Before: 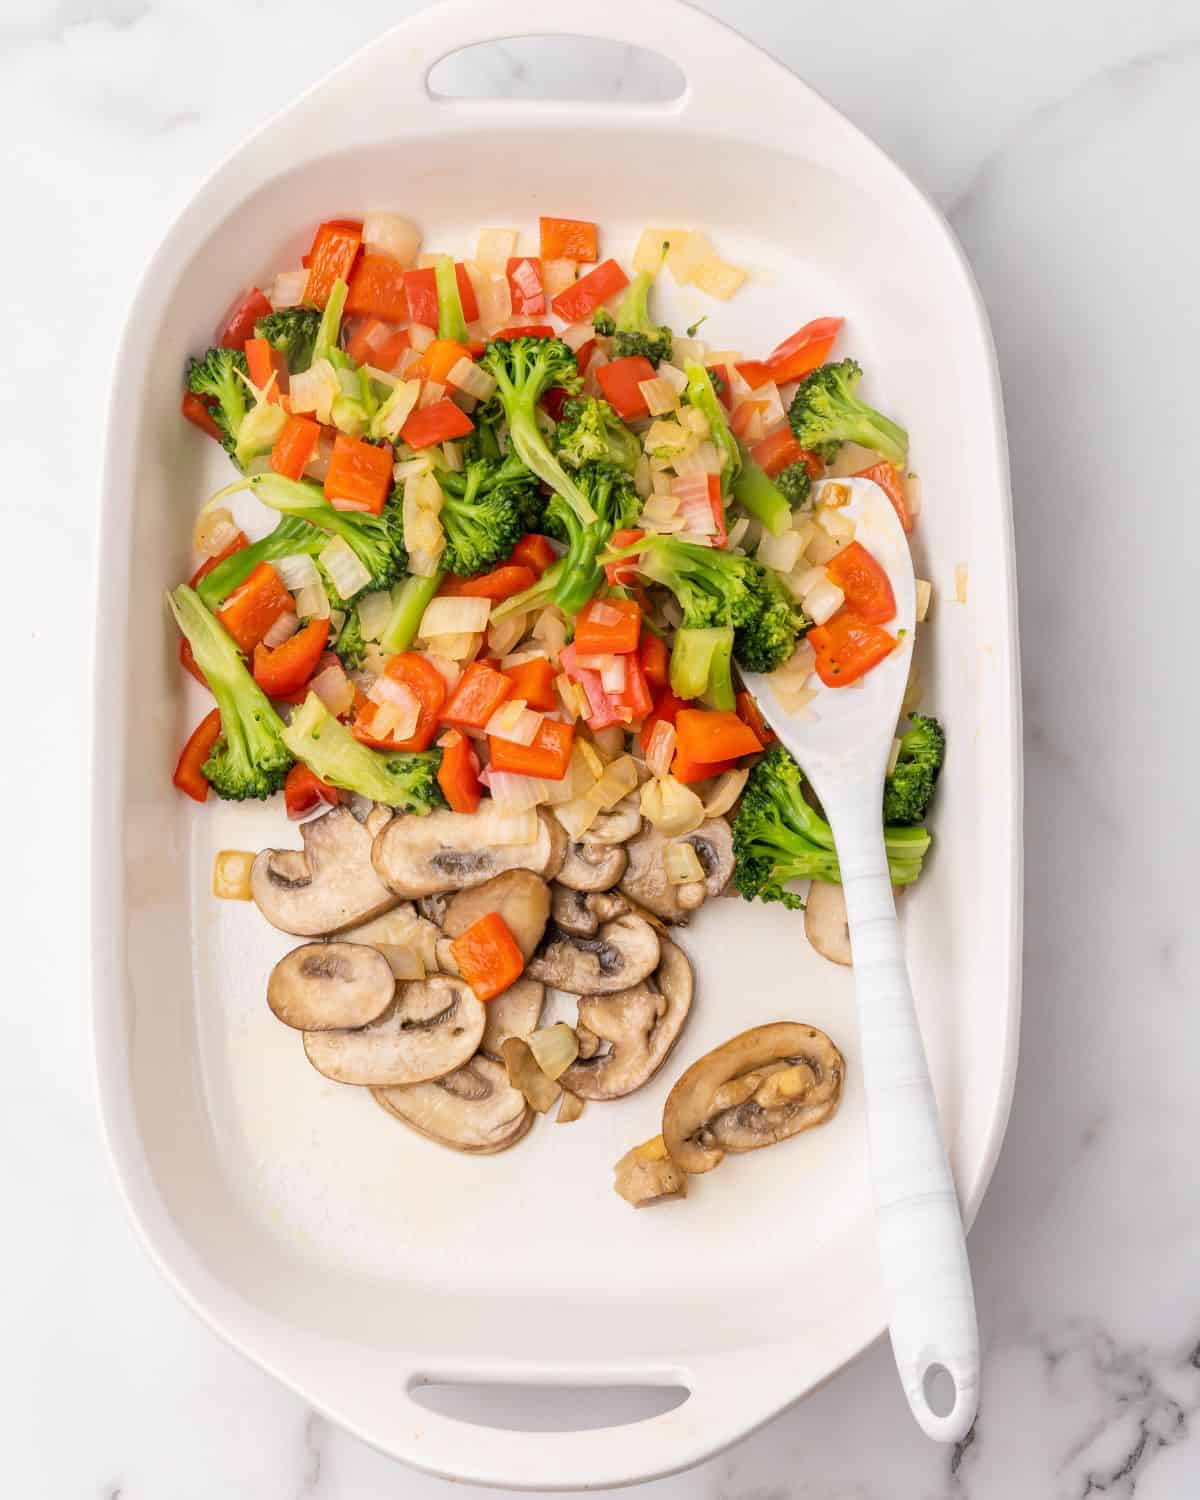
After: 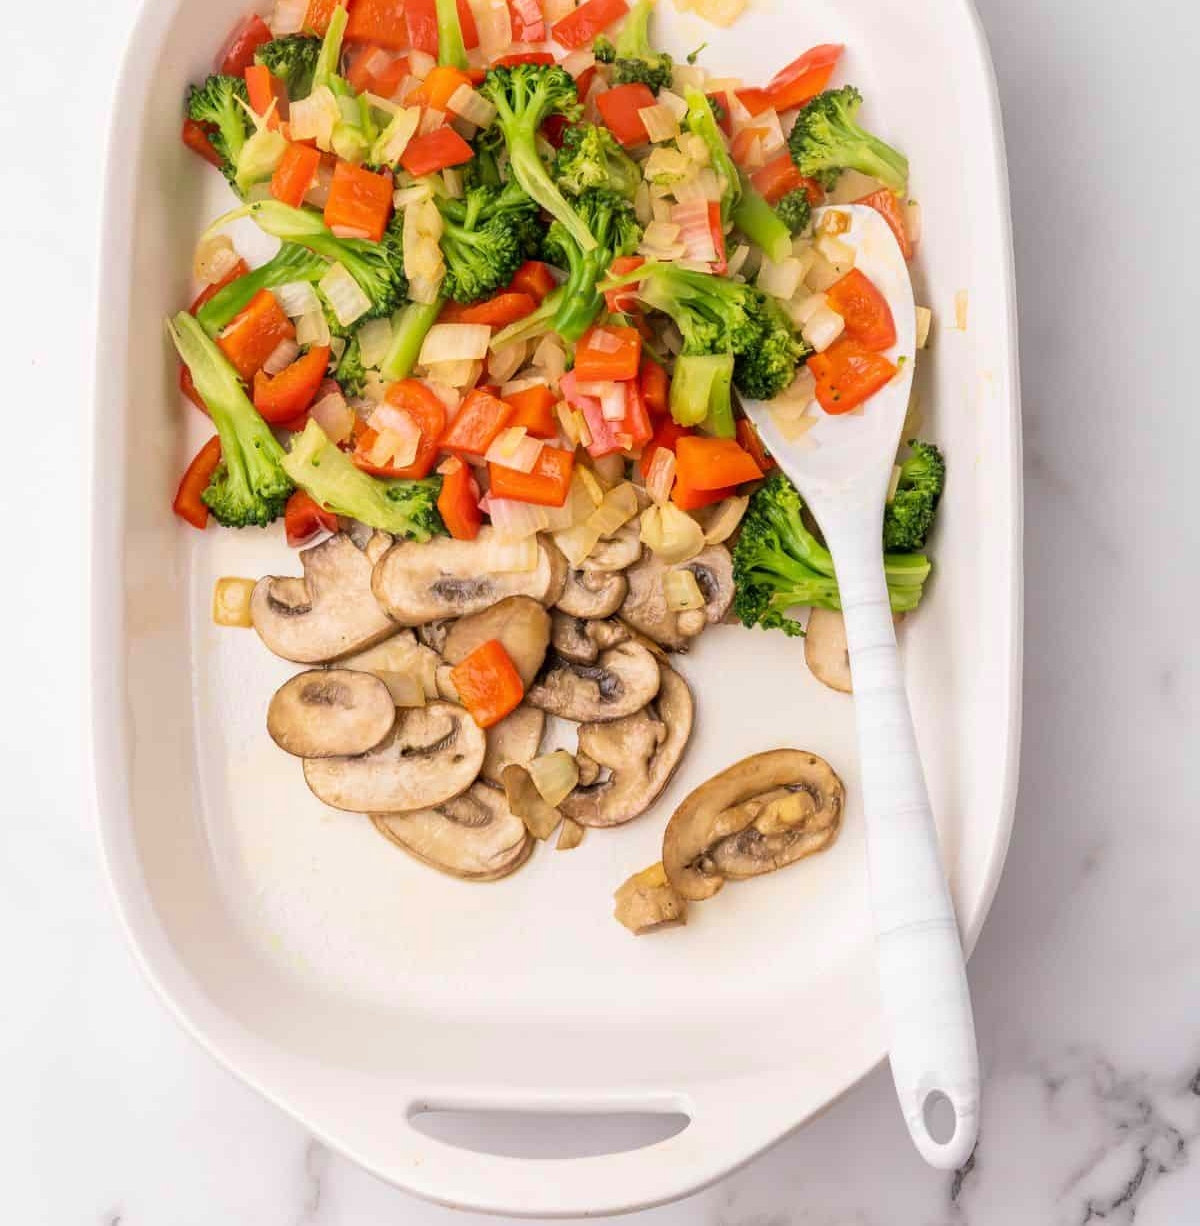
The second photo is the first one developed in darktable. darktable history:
velvia: on, module defaults
crop and rotate: top 18.205%
